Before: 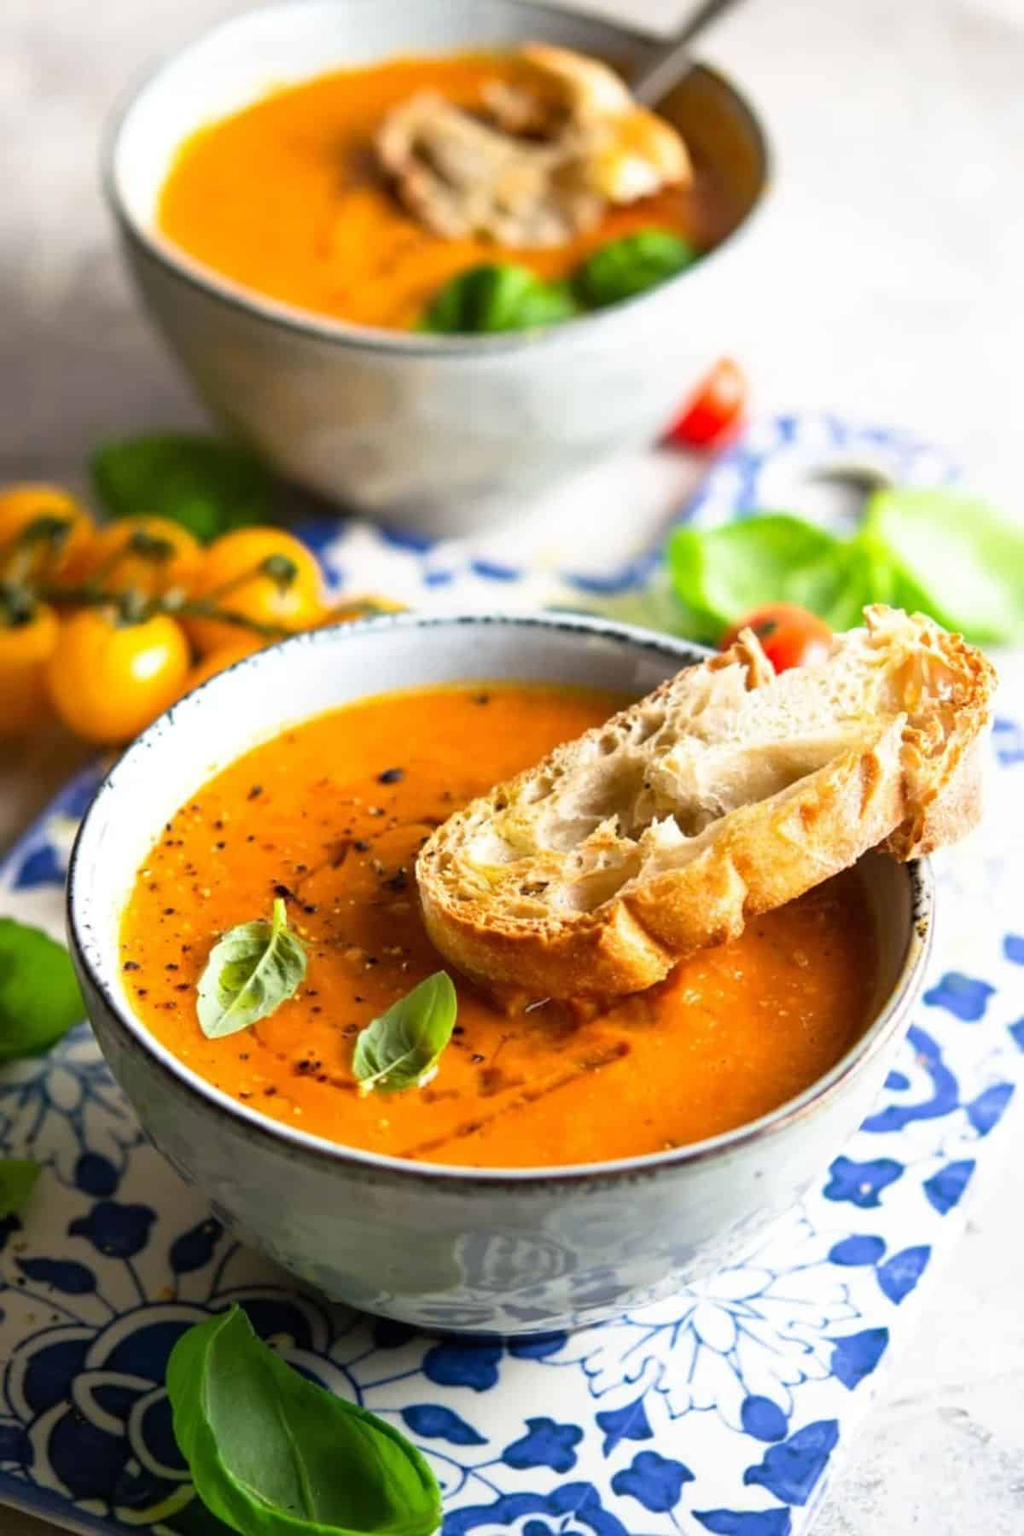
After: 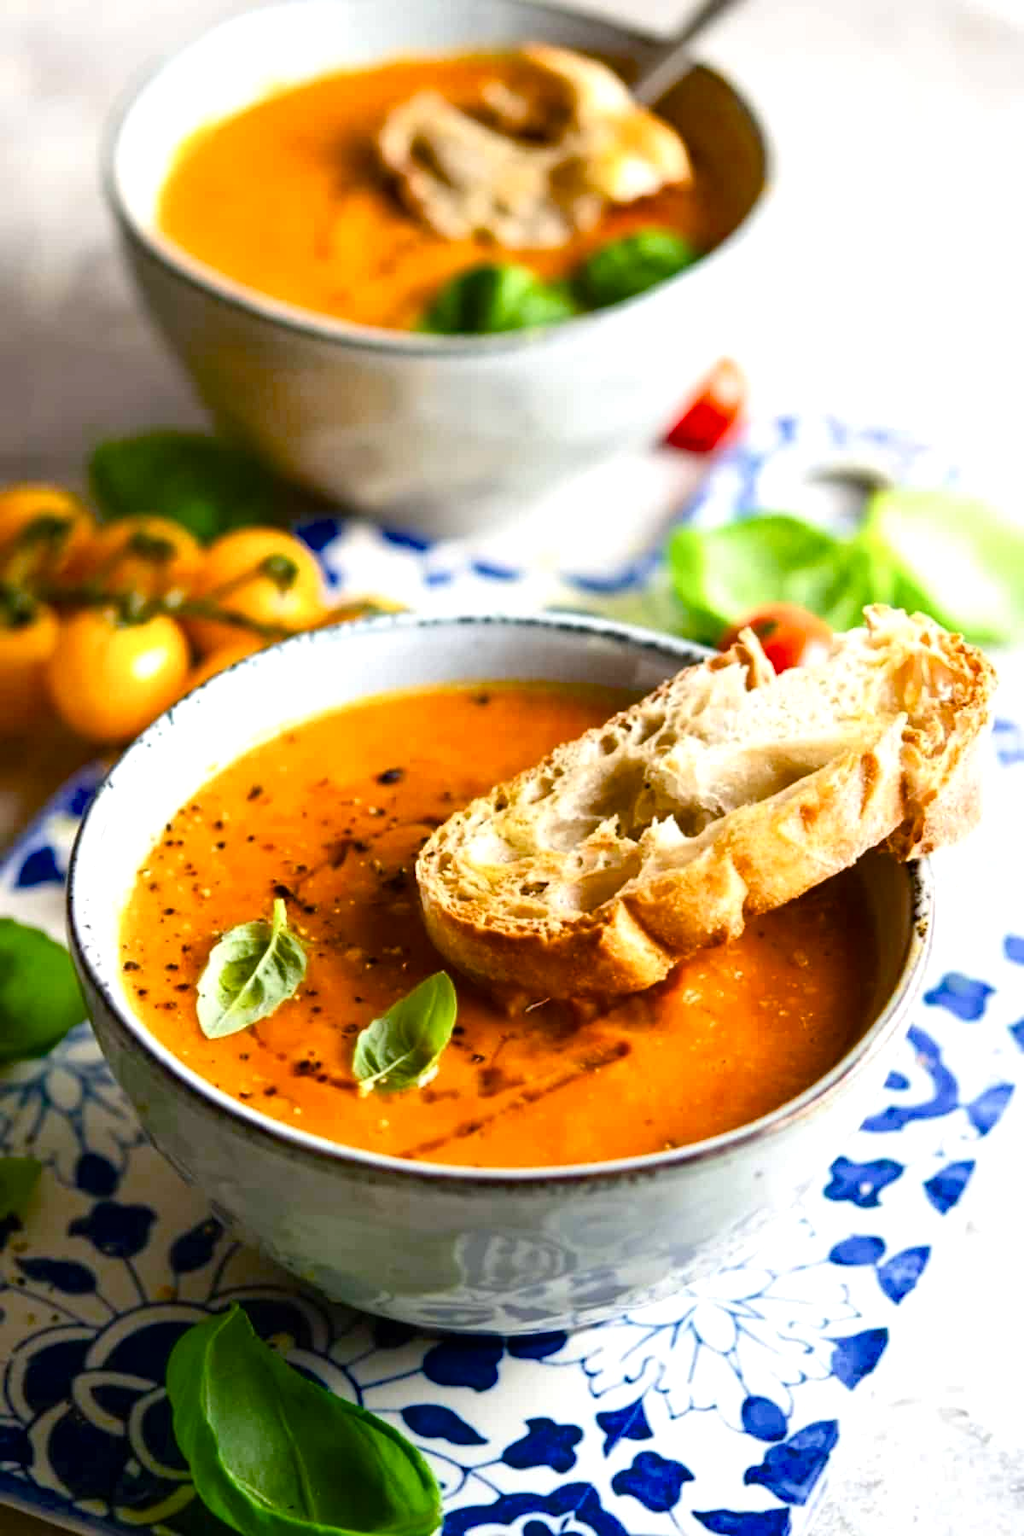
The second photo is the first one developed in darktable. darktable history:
color balance rgb: perceptual saturation grading › global saturation 20%, perceptual saturation grading › highlights -25.533%, perceptual saturation grading › shadows 25.076%, perceptual brilliance grading › highlights 8.628%, perceptual brilliance grading › mid-tones 3.695%, perceptual brilliance grading › shadows 1.908%, saturation formula JzAzBz (2021)
